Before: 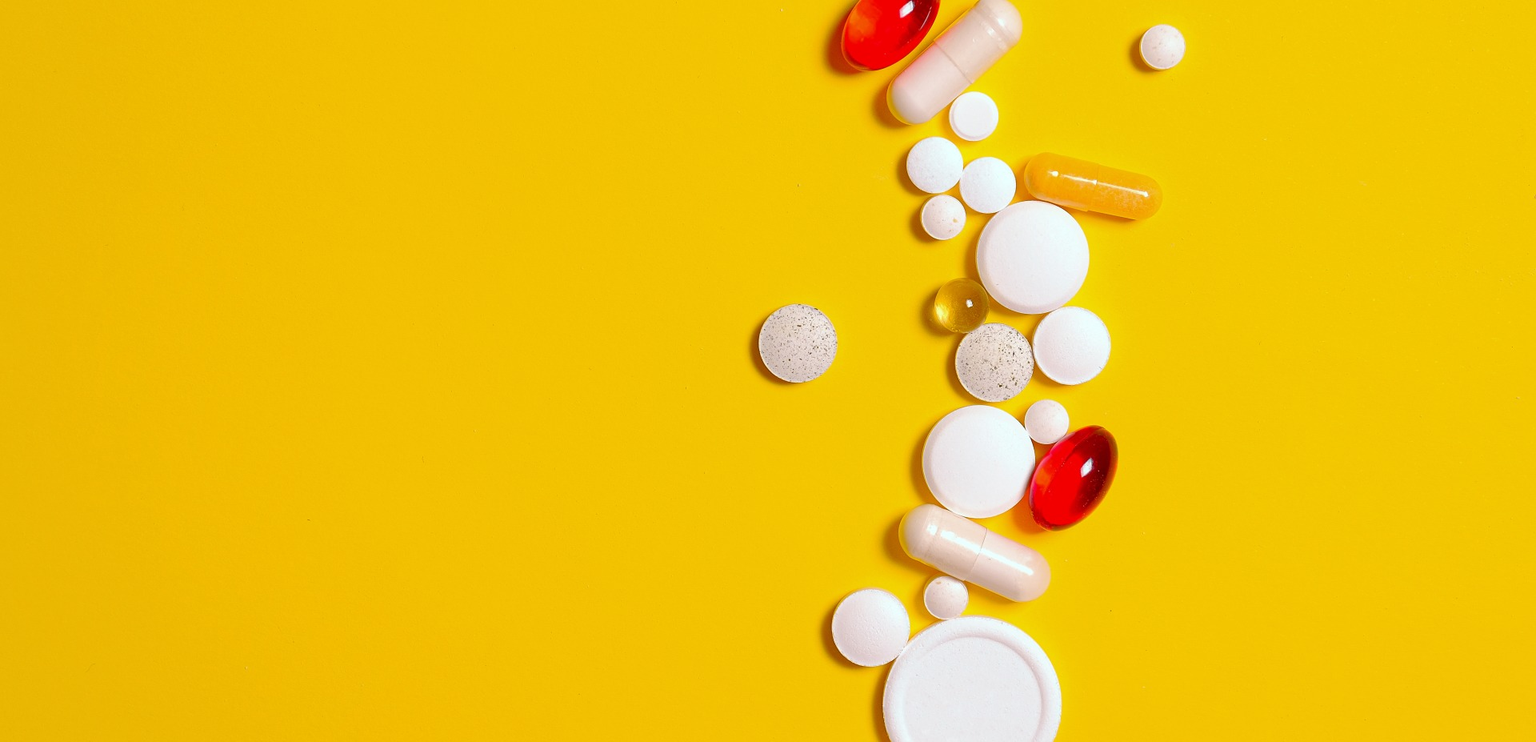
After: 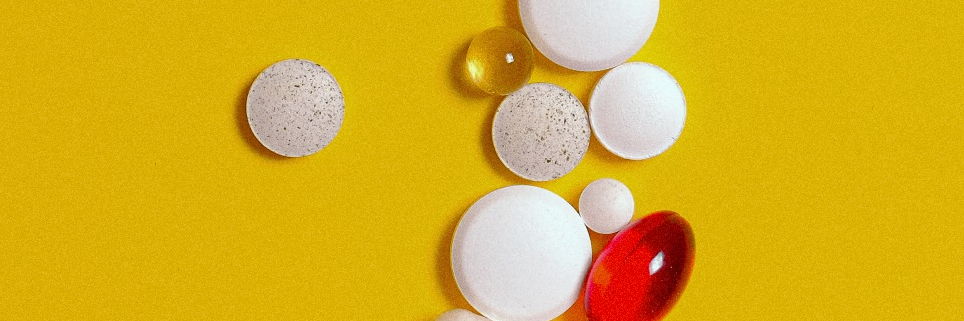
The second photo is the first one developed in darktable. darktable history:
grain: coarseness 3.21 ISO
rgb curve: curves: ch0 [(0, 0) (0.175, 0.154) (0.785, 0.663) (1, 1)]
crop: left 36.607%, top 34.735%, right 13.146%, bottom 30.611%
exposure: compensate highlight preservation false
